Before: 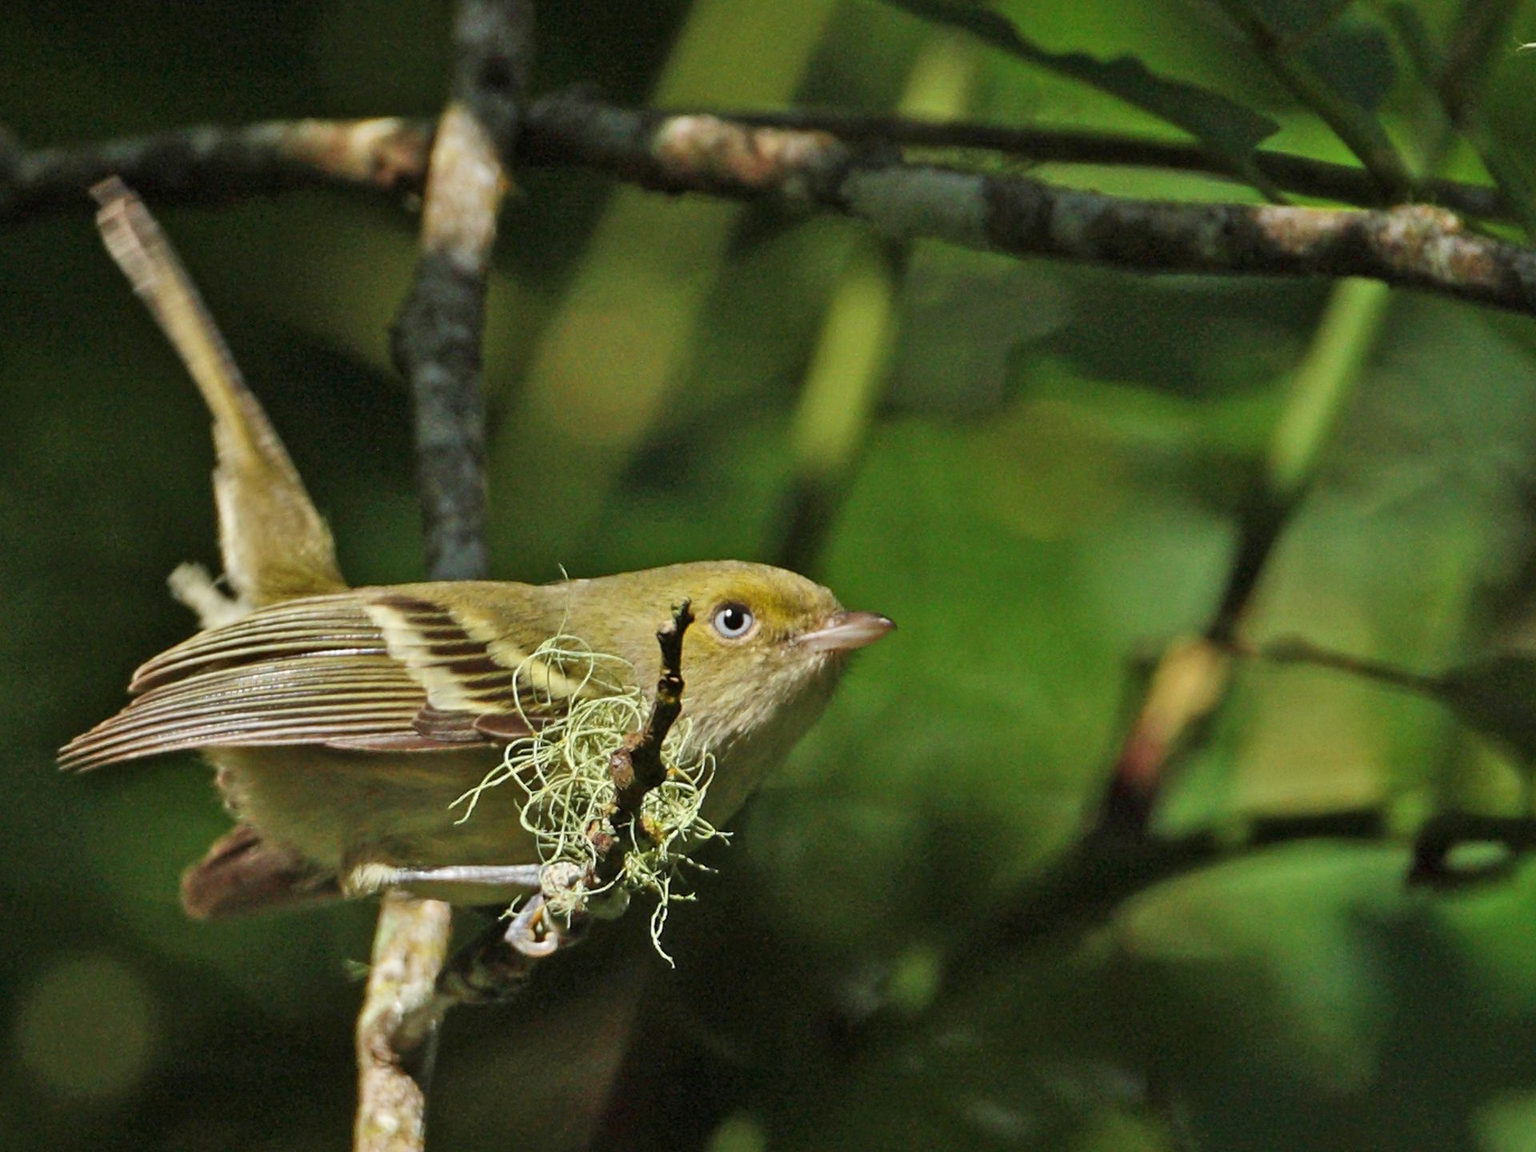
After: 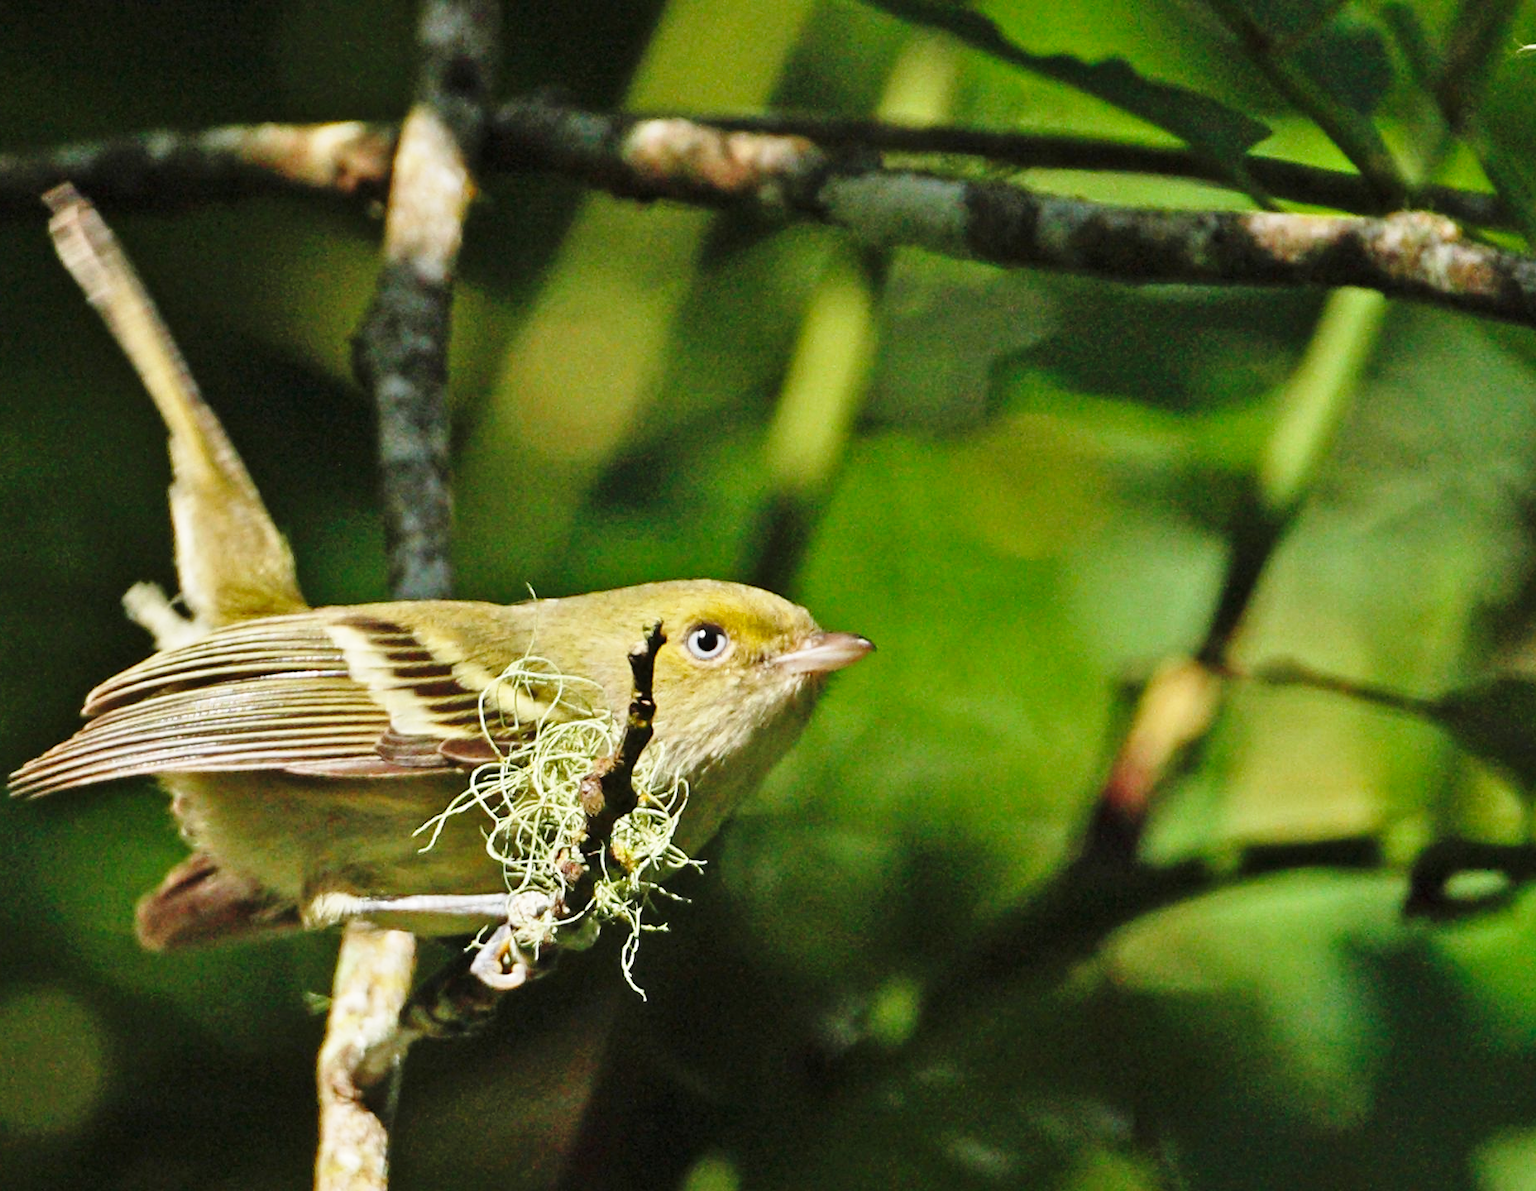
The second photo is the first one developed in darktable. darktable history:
crop and rotate: left 3.238%
base curve: curves: ch0 [(0, 0) (0.028, 0.03) (0.121, 0.232) (0.46, 0.748) (0.859, 0.968) (1, 1)], preserve colors none
